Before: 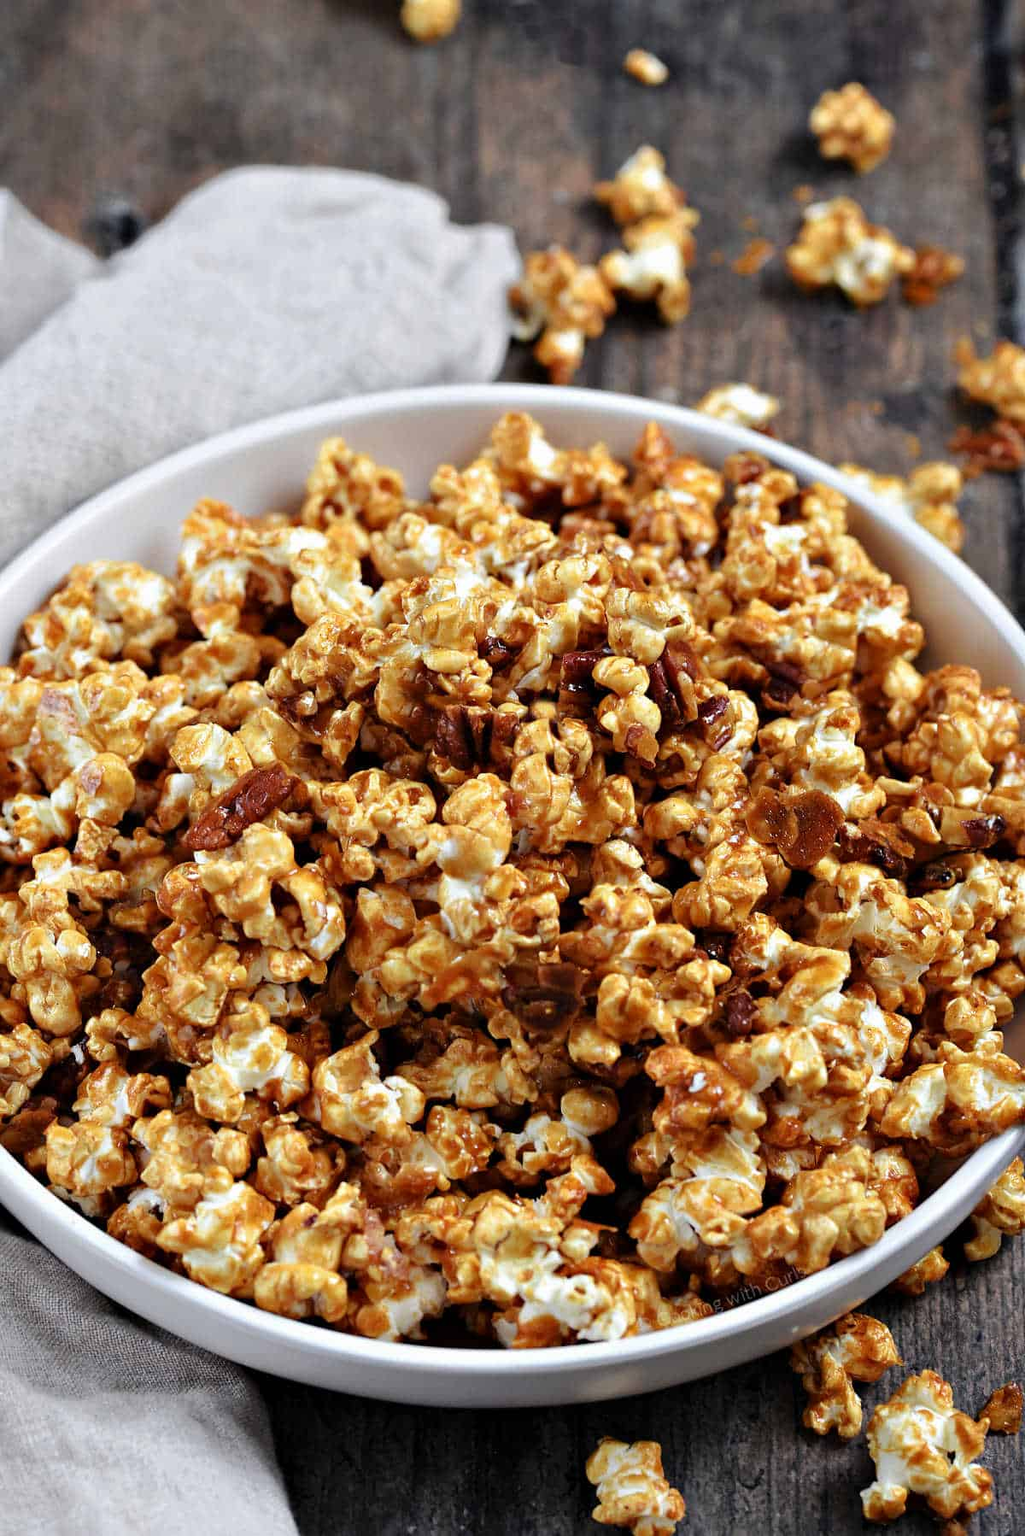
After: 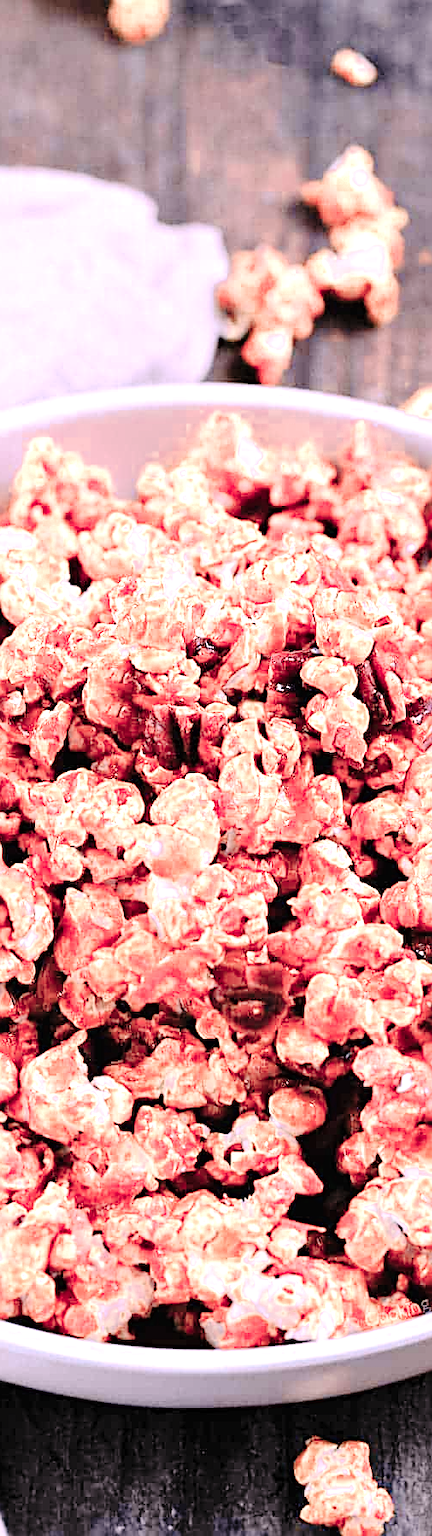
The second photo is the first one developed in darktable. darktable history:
sharpen: radius 2.584, amount 0.688
crop: left 28.583%, right 29.231%
color zones: curves: ch0 [(0.006, 0.385) (0.143, 0.563) (0.243, 0.321) (0.352, 0.464) (0.516, 0.456) (0.625, 0.5) (0.75, 0.5) (0.875, 0.5)]; ch1 [(0, 0.5) (0.134, 0.504) (0.246, 0.463) (0.421, 0.515) (0.5, 0.56) (0.625, 0.5) (0.75, 0.5) (0.875, 0.5)]; ch2 [(0, 0.5) (0.131, 0.426) (0.307, 0.289) (0.38, 0.188) (0.513, 0.216) (0.625, 0.548) (0.75, 0.468) (0.838, 0.396) (0.971, 0.311)]
exposure: black level correction 0, exposure 0.5 EV, compensate highlight preservation false
tone curve: curves: ch0 [(0, 0) (0.003, 0.011) (0.011, 0.012) (0.025, 0.013) (0.044, 0.023) (0.069, 0.04) (0.1, 0.06) (0.136, 0.094) (0.177, 0.145) (0.224, 0.213) (0.277, 0.301) (0.335, 0.389) (0.399, 0.473) (0.468, 0.554) (0.543, 0.627) (0.623, 0.694) (0.709, 0.763) (0.801, 0.83) (0.898, 0.906) (1, 1)], preserve colors none
white balance: red 1.188, blue 1.11
contrast brightness saturation: contrast 0.14, brightness 0.21
